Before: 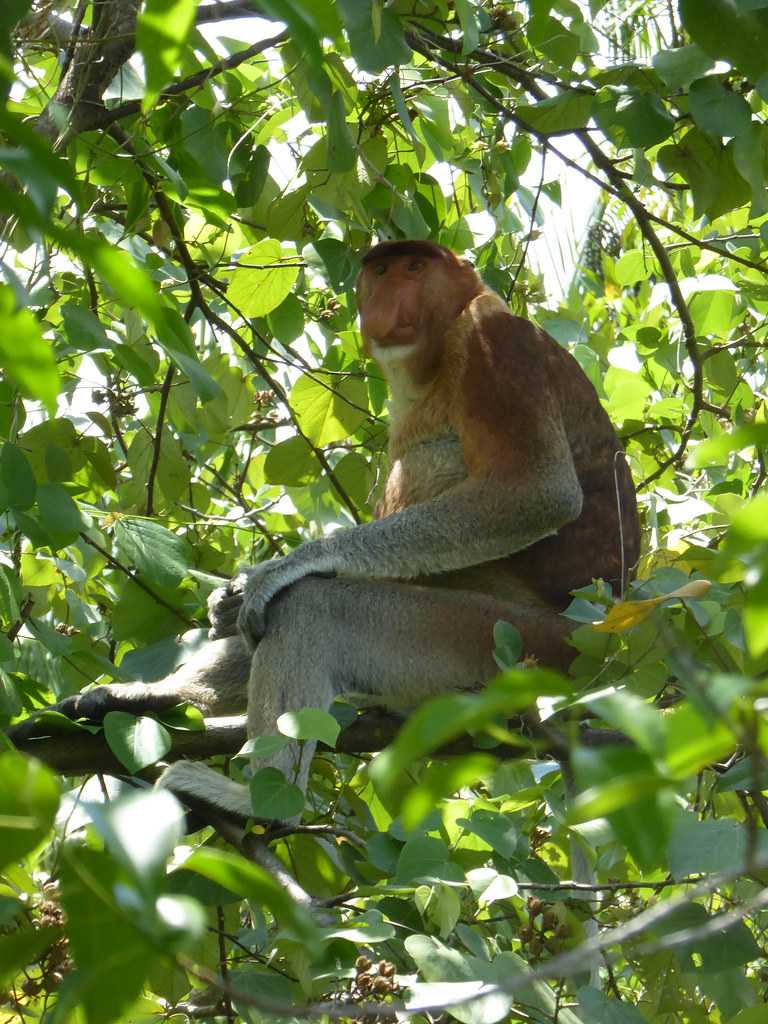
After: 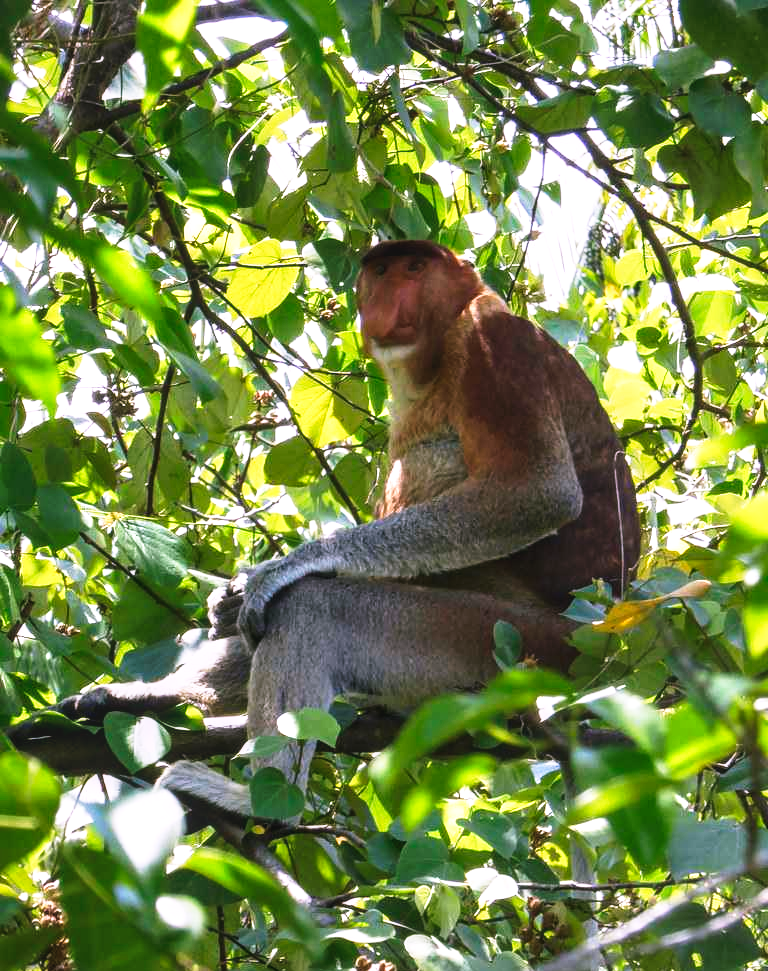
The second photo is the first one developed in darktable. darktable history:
color calibration: illuminant Planckian (black body), x 0.368, y 0.361, temperature 4275.92 K
white balance: red 1.188, blue 1.11
tone curve: curves: ch0 [(0, 0) (0.003, 0.063) (0.011, 0.063) (0.025, 0.063) (0.044, 0.066) (0.069, 0.071) (0.1, 0.09) (0.136, 0.116) (0.177, 0.144) (0.224, 0.192) (0.277, 0.246) (0.335, 0.311) (0.399, 0.399) (0.468, 0.49) (0.543, 0.589) (0.623, 0.709) (0.709, 0.827) (0.801, 0.918) (0.898, 0.969) (1, 1)], preserve colors none
crop and rotate: top 0%, bottom 5.097%
local contrast: on, module defaults
